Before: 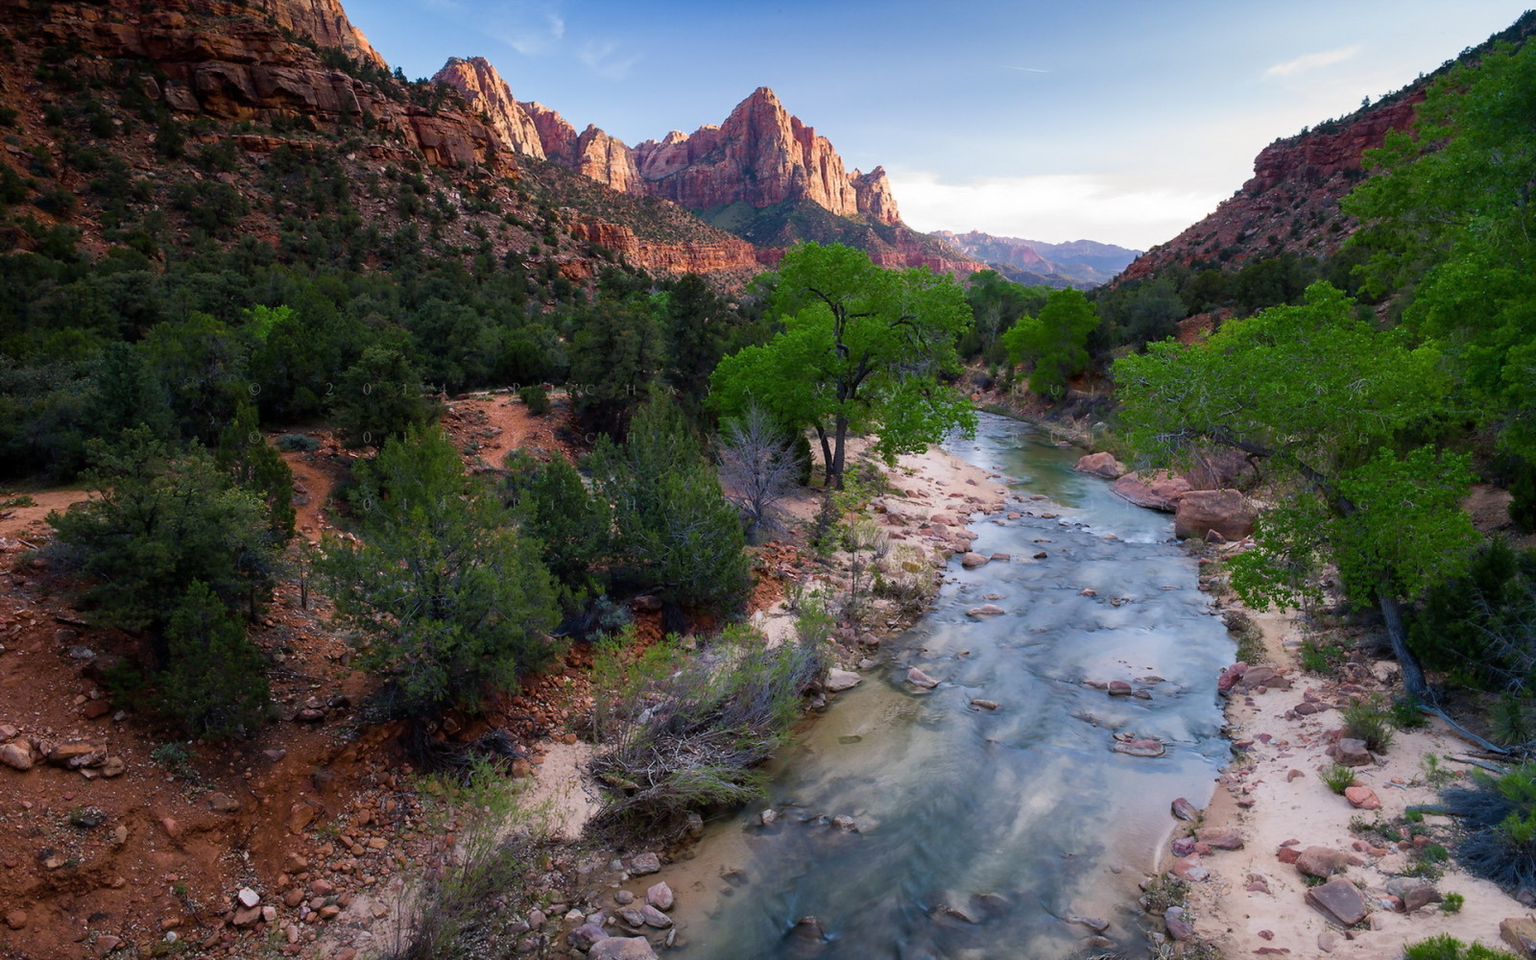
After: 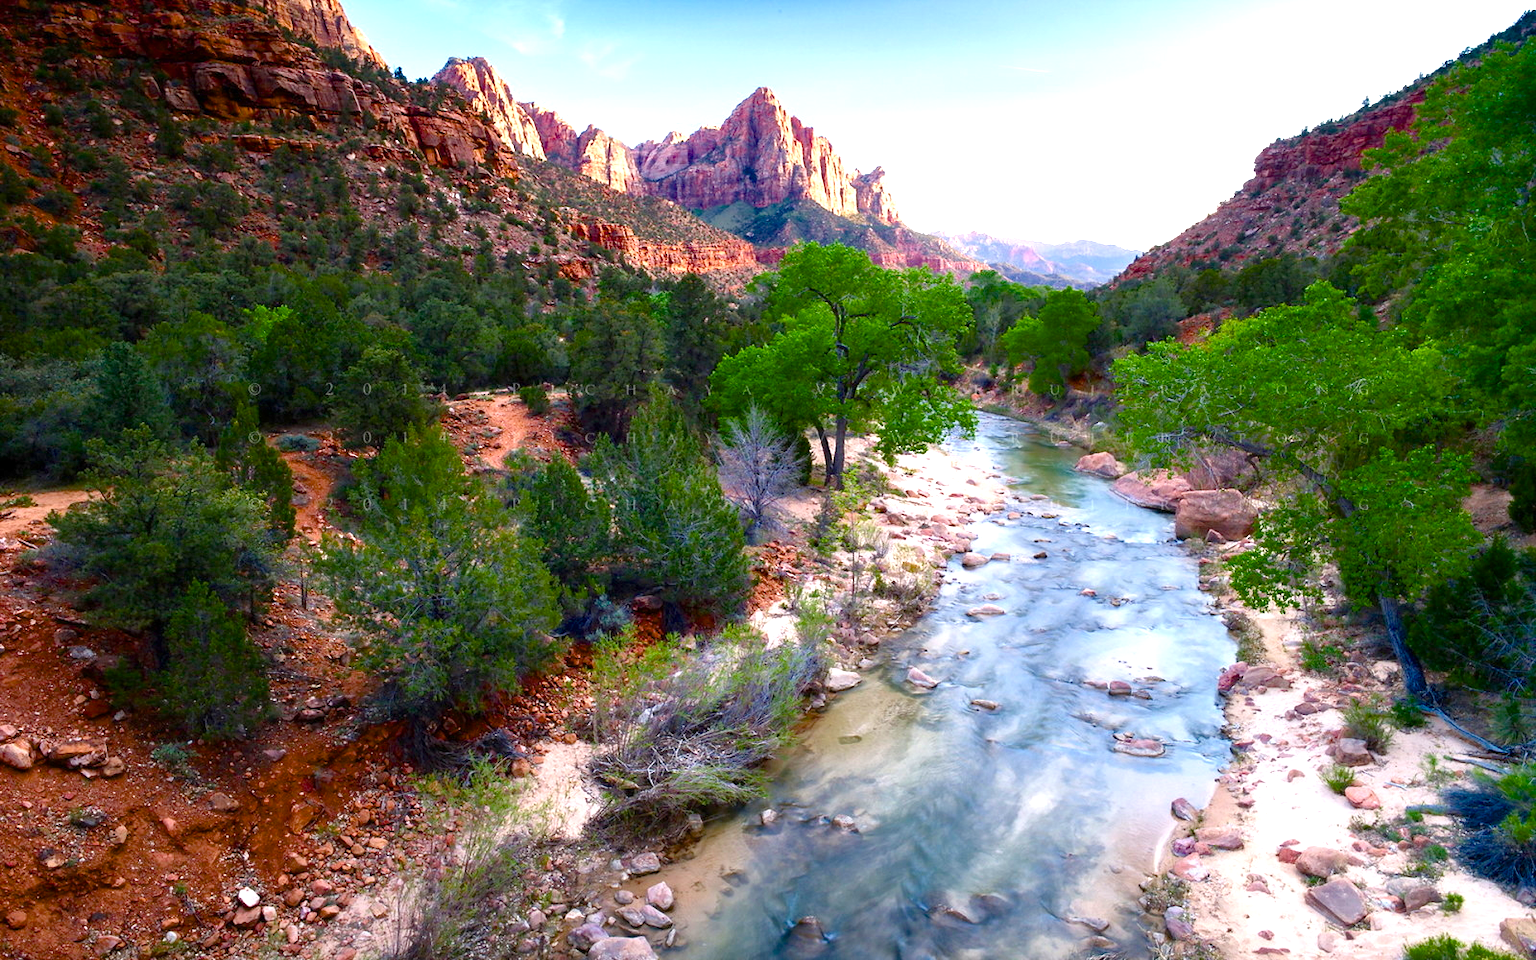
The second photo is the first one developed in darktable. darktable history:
color balance rgb: perceptual saturation grading › global saturation 20%, perceptual saturation grading › highlights -25.662%, perceptual saturation grading › shadows 25.444%, perceptual brilliance grading › global brilliance 2.502%, perceptual brilliance grading › highlights -2.493%, perceptual brilliance grading › shadows 3.326%, global vibrance 16.224%, saturation formula JzAzBz (2021)
exposure: exposure 1.201 EV, compensate highlight preservation false
